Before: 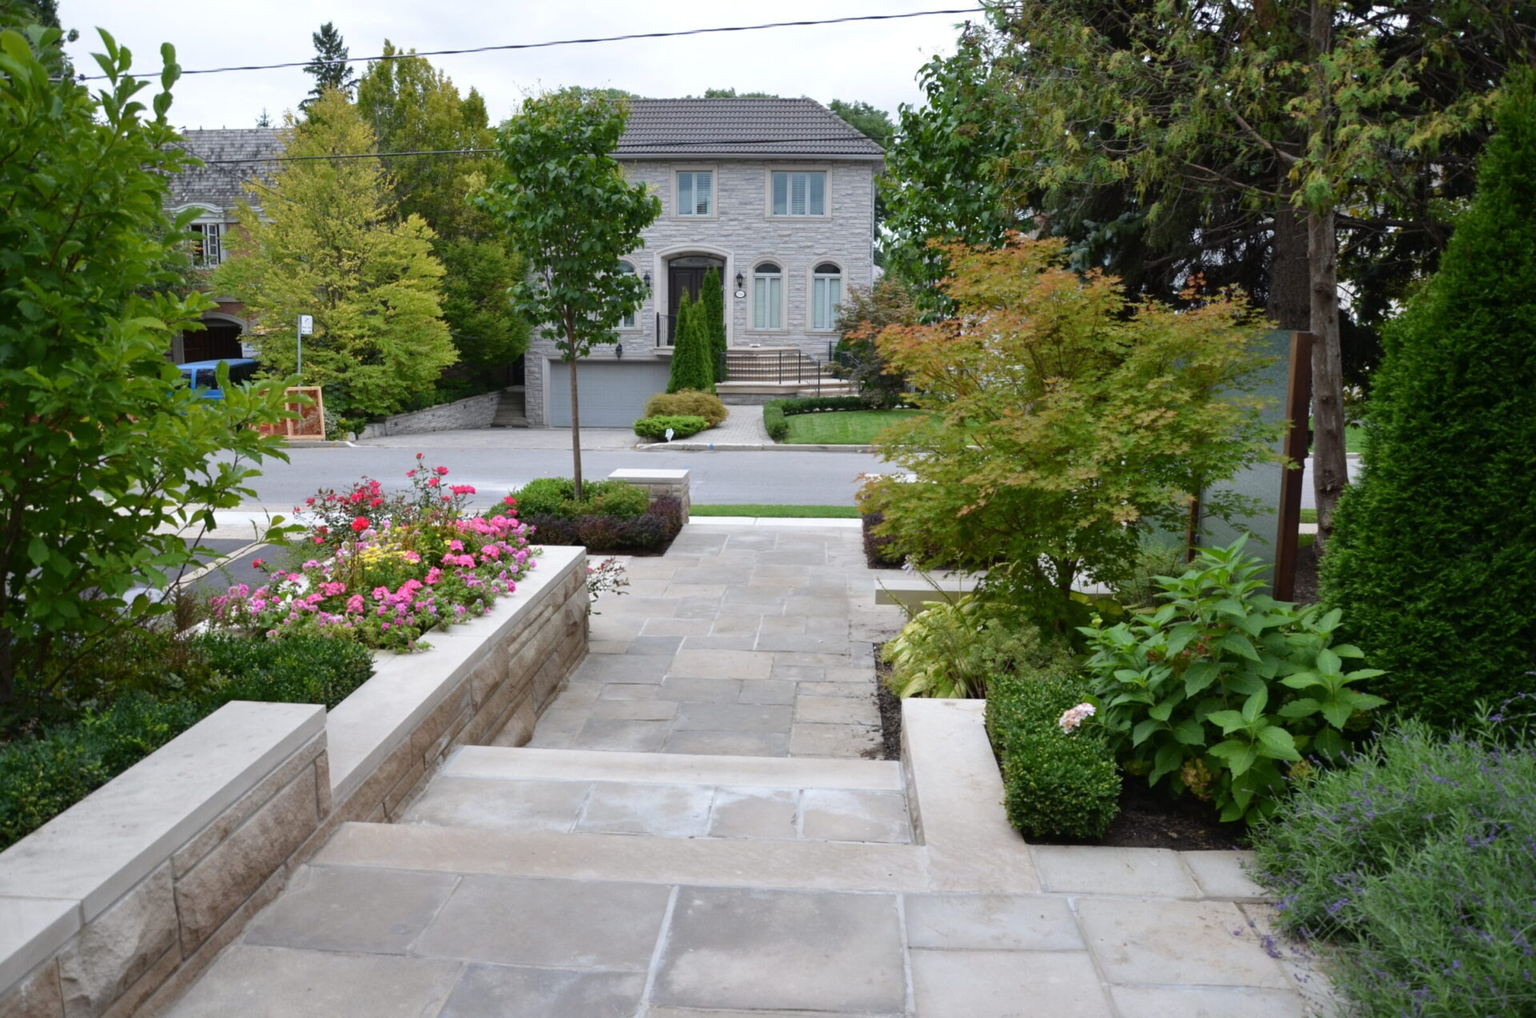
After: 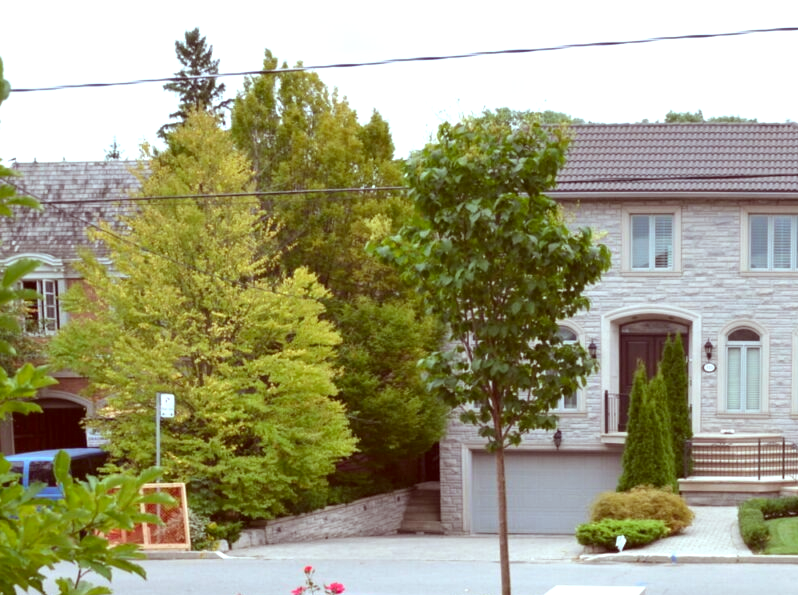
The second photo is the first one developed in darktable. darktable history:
color correction: highlights a* -7.07, highlights b* -0.219, shadows a* 20.72, shadows b* 10.98
crop and rotate: left 11.297%, top 0.101%, right 47.125%, bottom 53.057%
exposure: exposure 0.58 EV, compensate highlight preservation false
